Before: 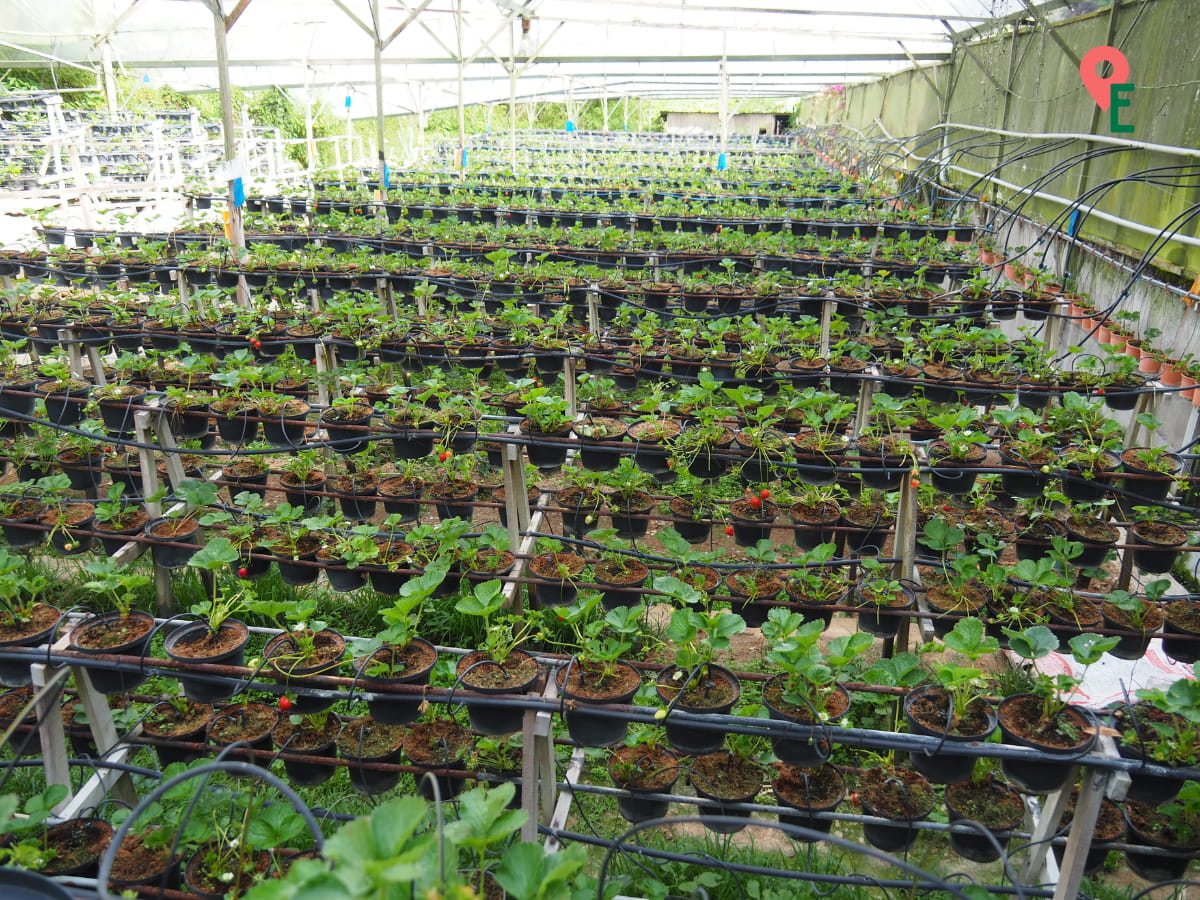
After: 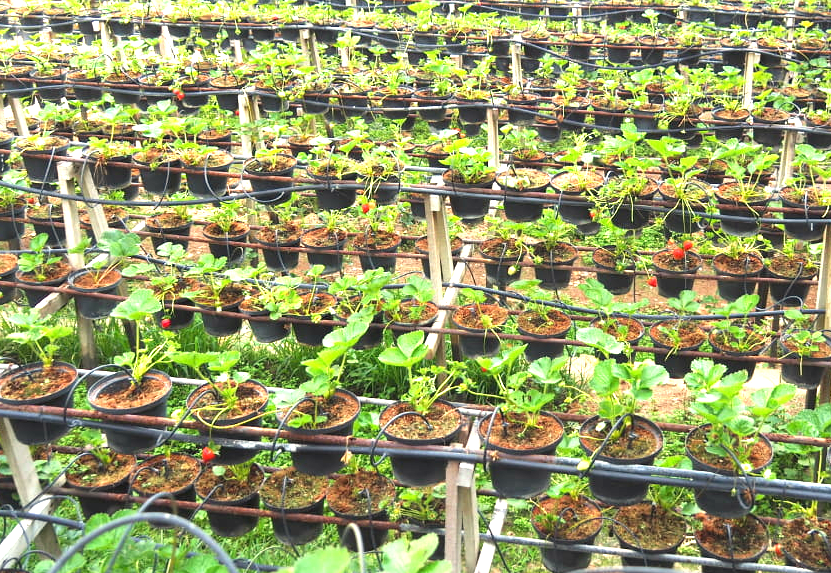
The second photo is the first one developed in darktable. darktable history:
crop: left 6.488%, top 27.668%, right 24.183%, bottom 8.656%
exposure: black level correction 0, exposure 1.675 EV, compensate exposure bias true, compensate highlight preservation false
white balance: red 1.045, blue 0.932
